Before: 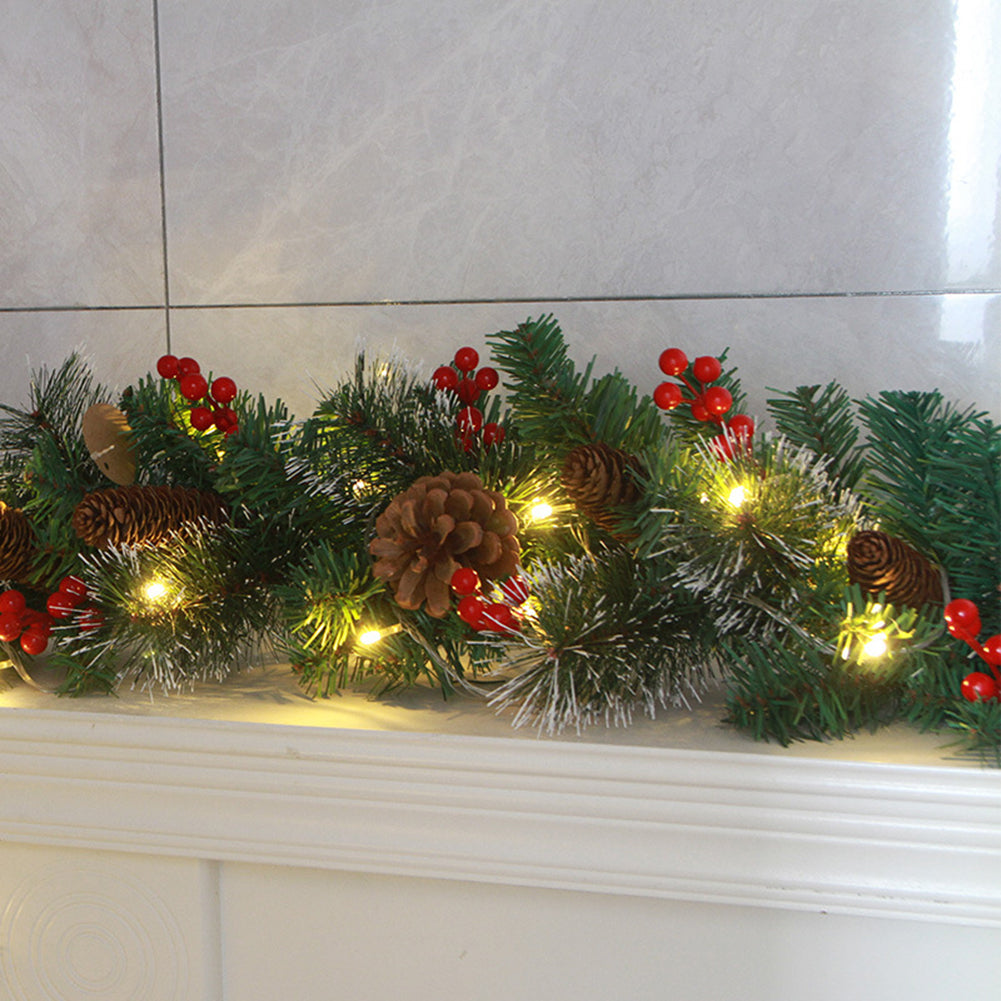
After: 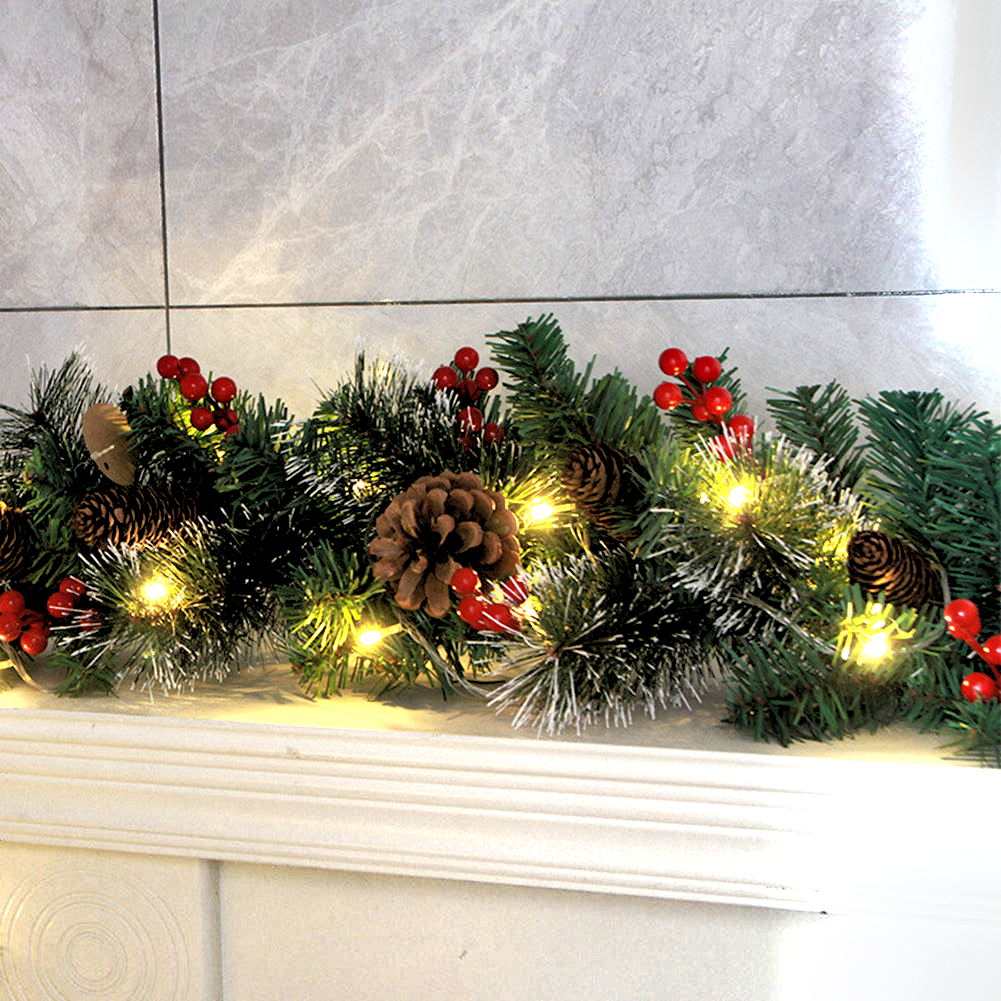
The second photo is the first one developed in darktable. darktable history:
shadows and highlights: shadows 60, highlights -60.23, soften with gaussian
exposure: black level correction 0, exposure 0.7 EV, compensate exposure bias true, compensate highlight preservation false
rgb levels: levels [[0.034, 0.472, 0.904], [0, 0.5, 1], [0, 0.5, 1]]
